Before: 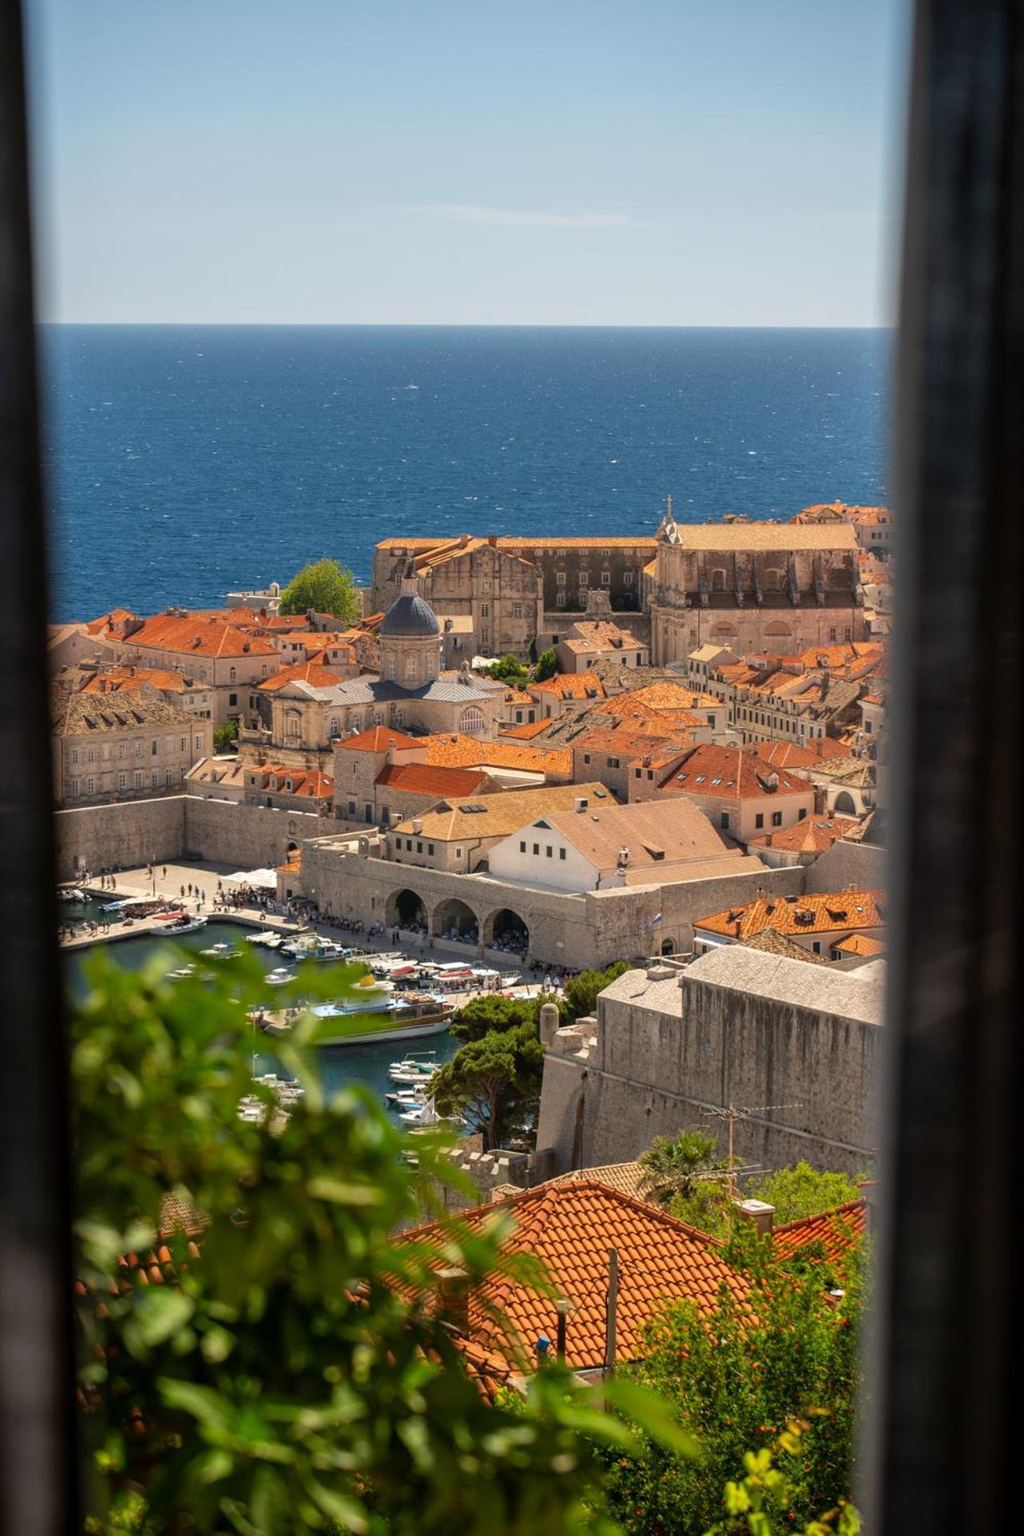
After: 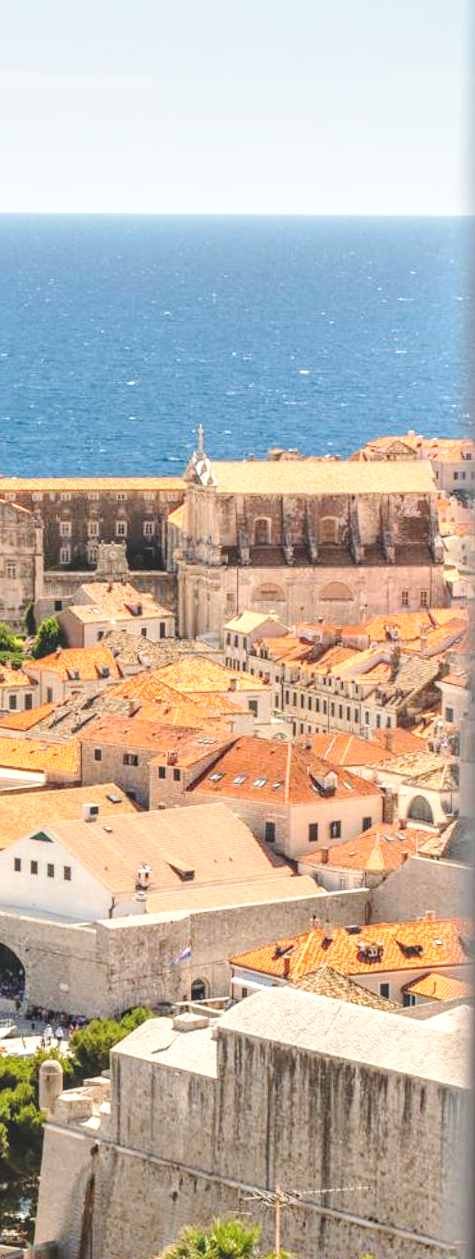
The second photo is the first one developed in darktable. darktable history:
local contrast: detail 130%
contrast brightness saturation: brightness 0.143
crop and rotate: left 49.715%, top 10.141%, right 13.166%, bottom 24.259%
base curve: curves: ch0 [(0, 0) (0.032, 0.037) (0.105, 0.228) (0.435, 0.76) (0.856, 0.983) (1, 1)], preserve colors none
exposure: black level correction -0.013, exposure -0.188 EV, compensate exposure bias true, compensate highlight preservation false
